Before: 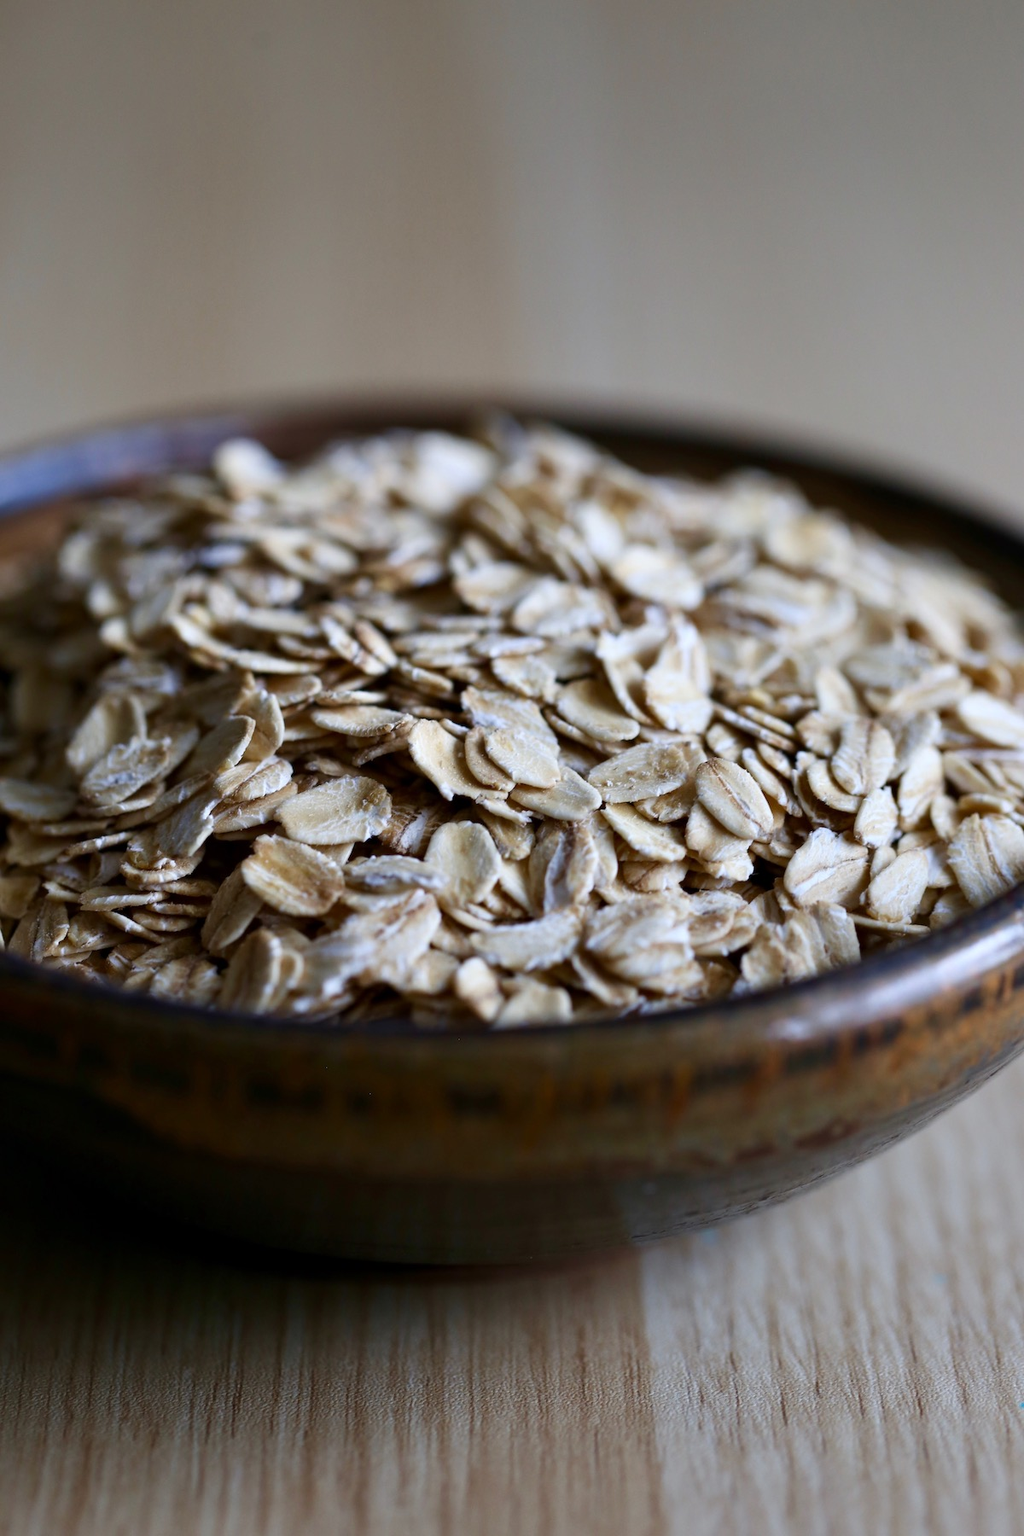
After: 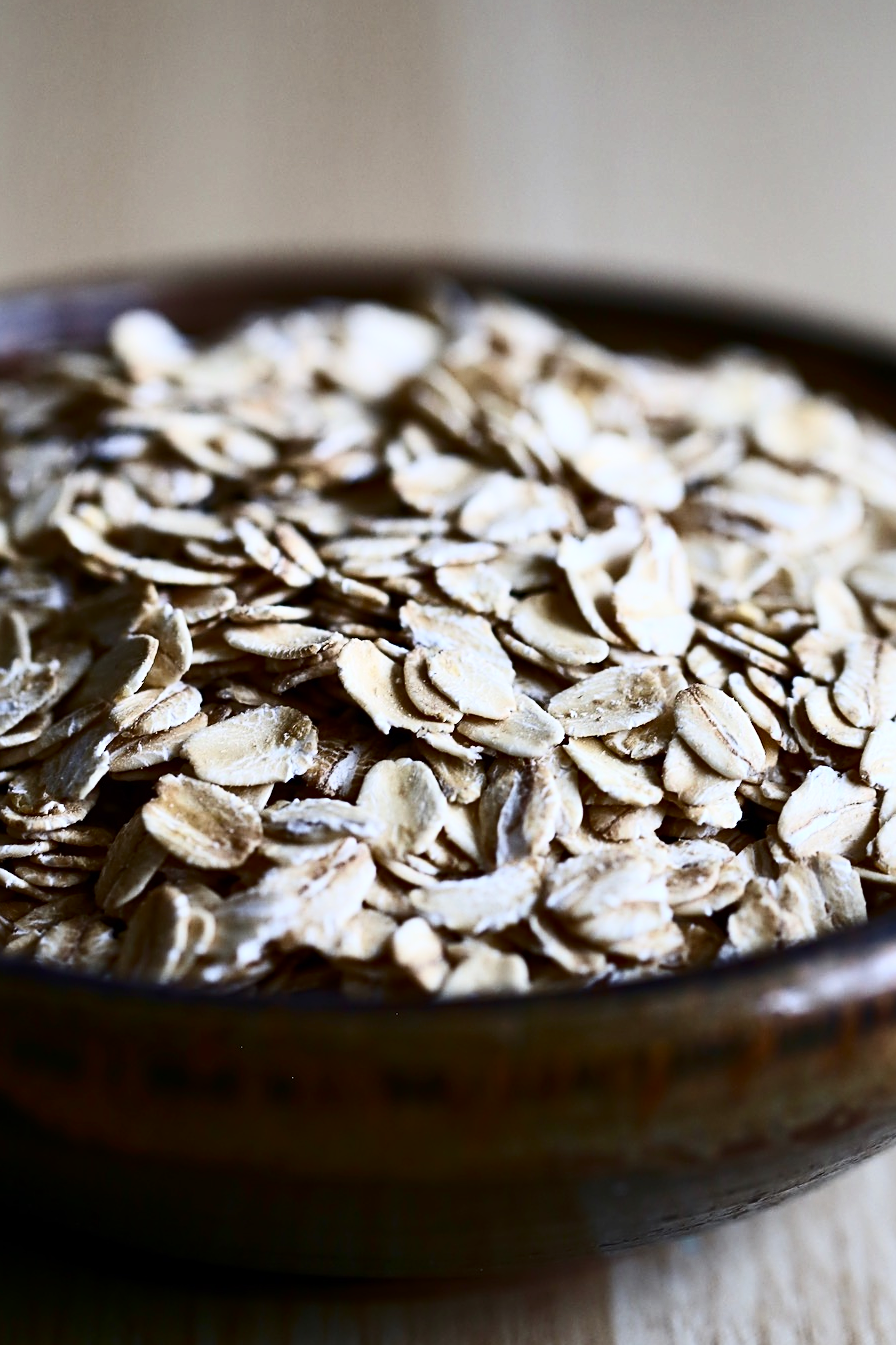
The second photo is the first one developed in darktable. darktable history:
crop and rotate: left 11.831%, top 11.346%, right 13.429%, bottom 13.899%
sharpen: on, module defaults
contrast brightness saturation: contrast 0.39, brightness 0.1
